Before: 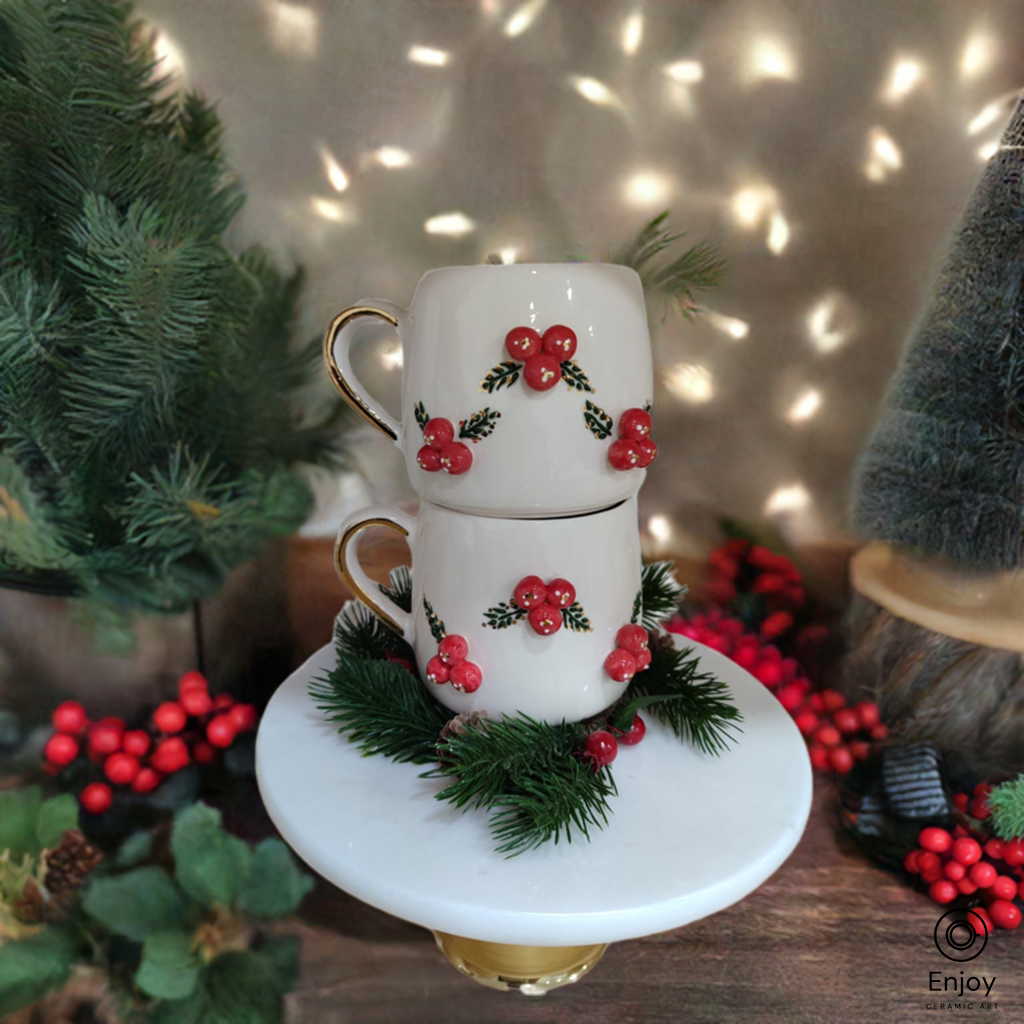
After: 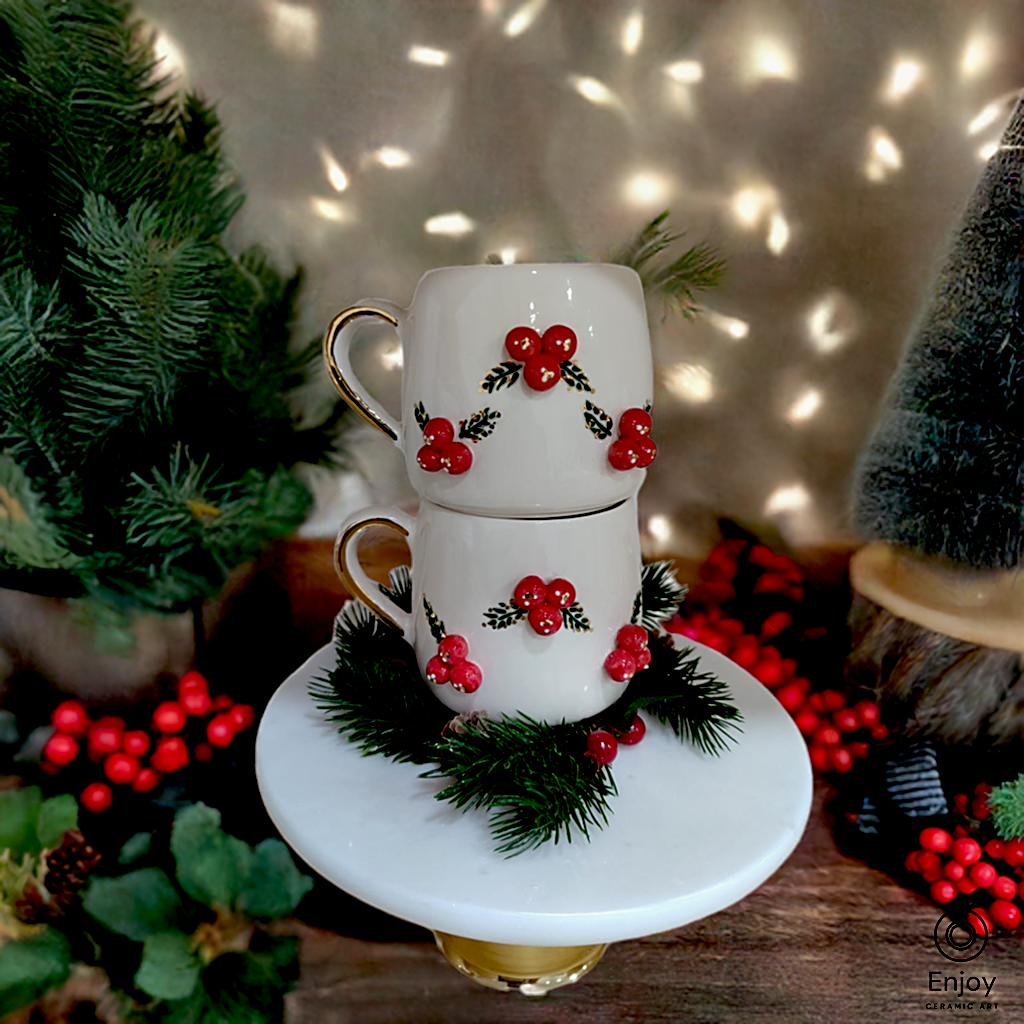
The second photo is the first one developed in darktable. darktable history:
sharpen: on, module defaults
exposure: black level correction 0.029, exposure -0.073 EV, compensate highlight preservation false
